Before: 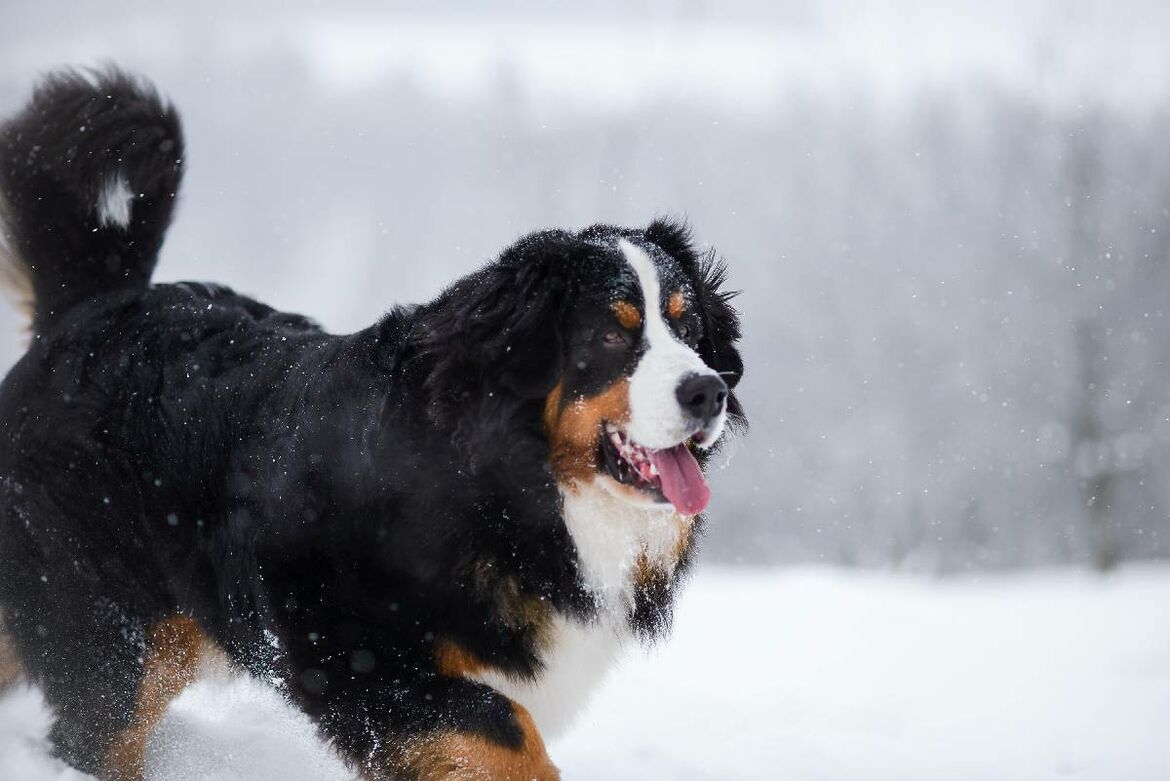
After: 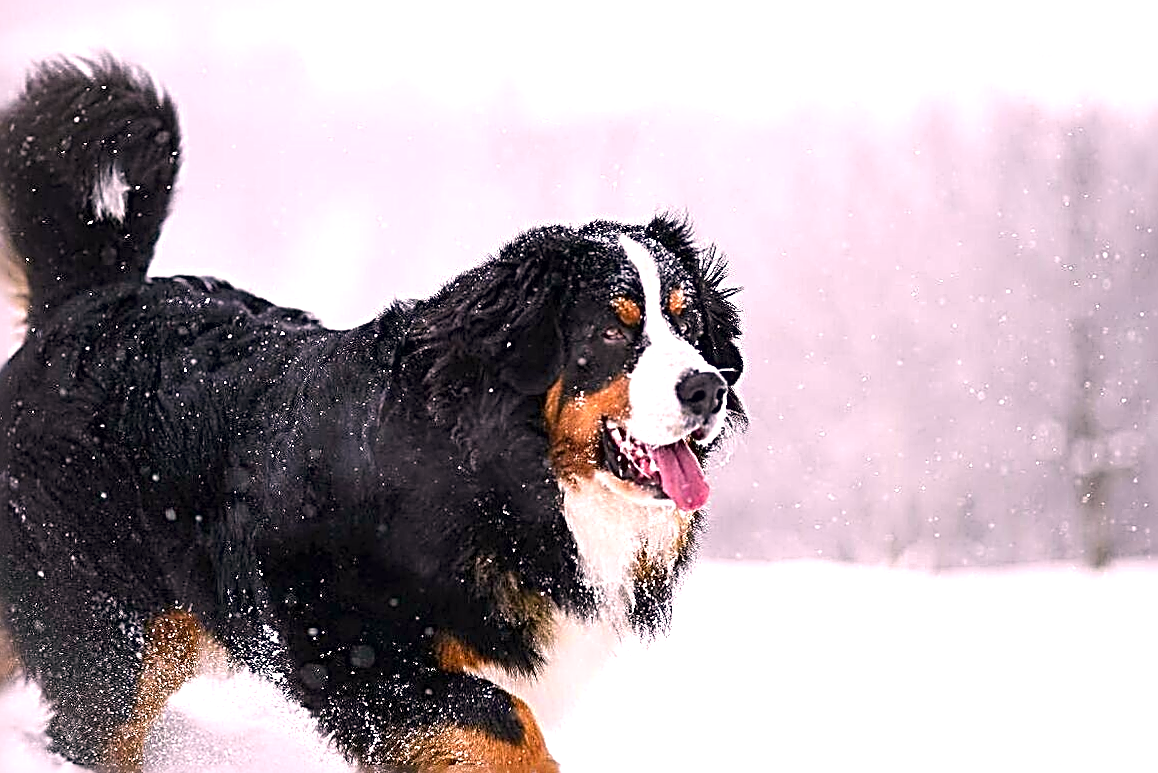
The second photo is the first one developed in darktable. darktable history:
rotate and perspective: rotation 0.174°, lens shift (vertical) 0.013, lens shift (horizontal) 0.019, shear 0.001, automatic cropping original format, crop left 0.007, crop right 0.991, crop top 0.016, crop bottom 0.997
exposure: exposure 0.636 EV, compensate highlight preservation false
contrast brightness saturation: saturation 0.18
sharpen: radius 3.158, amount 1.731
color correction: highlights a* 14.52, highlights b* 4.84
local contrast: mode bilateral grid, contrast 28, coarseness 16, detail 115%, midtone range 0.2
